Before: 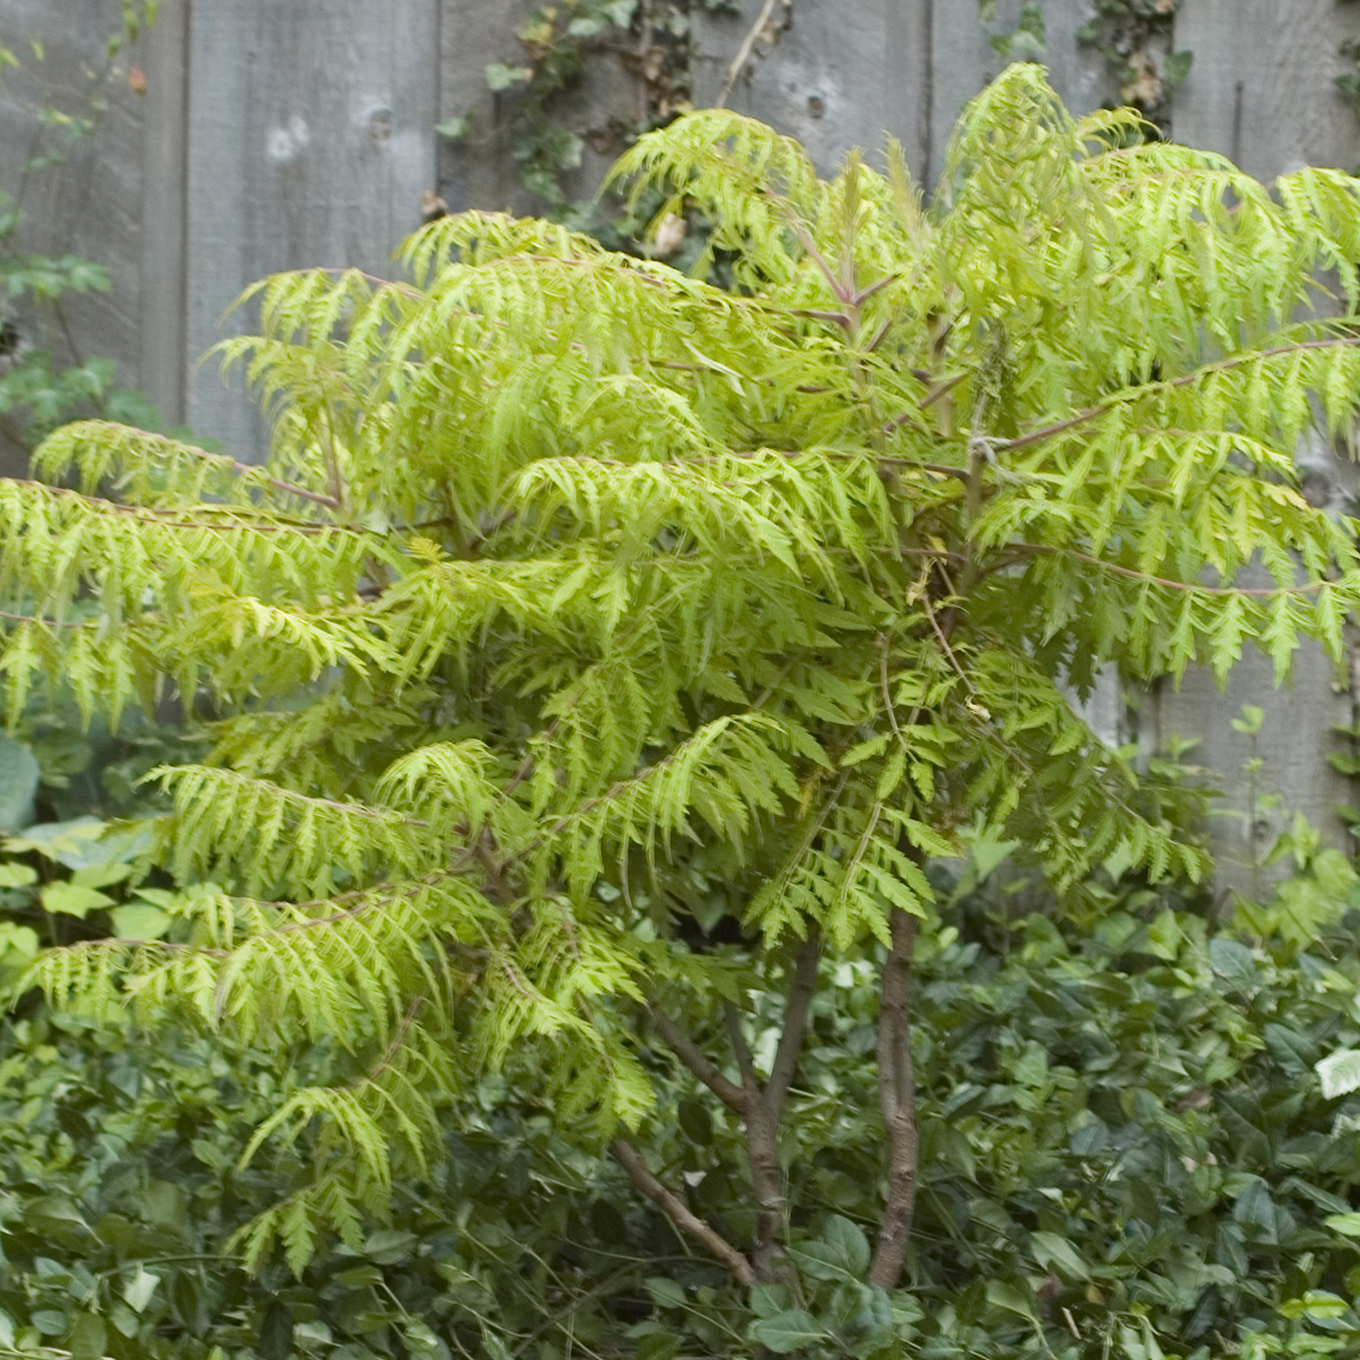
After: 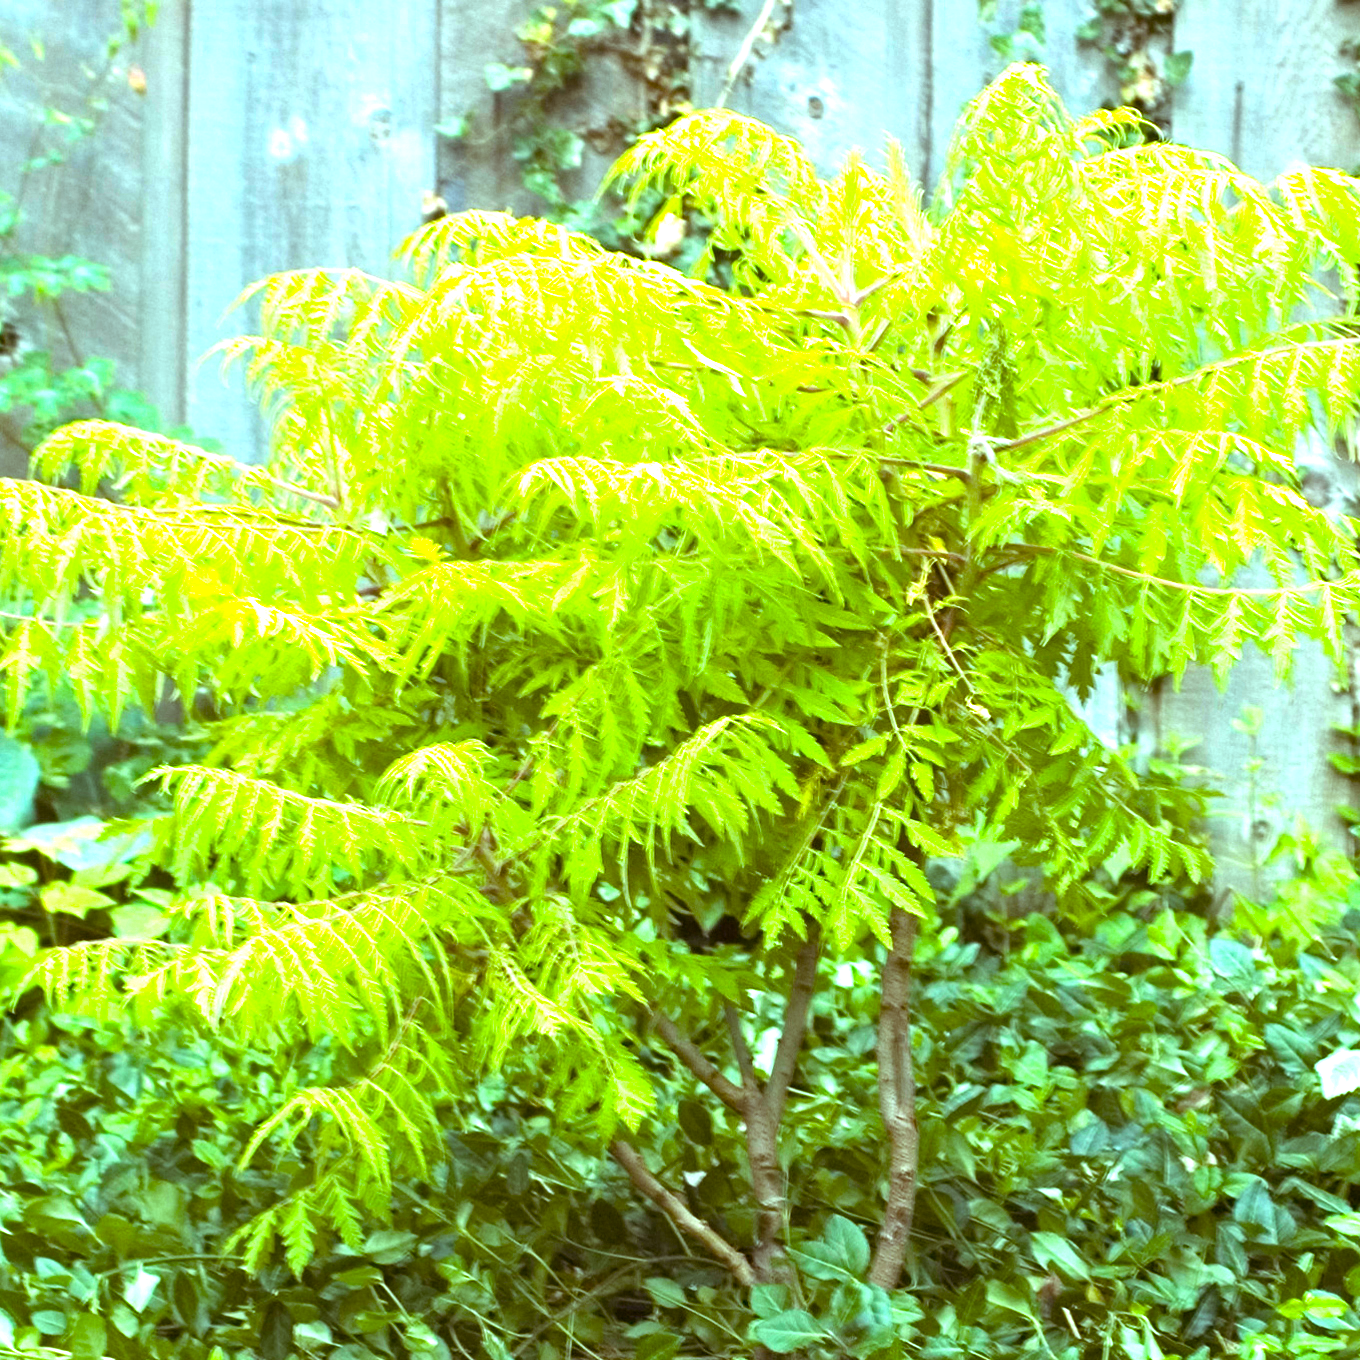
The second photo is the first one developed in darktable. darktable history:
exposure: exposure 1.213 EV, compensate highlight preservation false
color balance rgb: shadows lift › chroma 4.401%, shadows lift › hue 26.24°, highlights gain › luminance 15.178%, highlights gain › chroma 3.988%, highlights gain › hue 207.85°, global offset › luminance -0.508%, perceptual saturation grading › global saturation 29.782%, global vibrance 24.971%, contrast 10.443%
